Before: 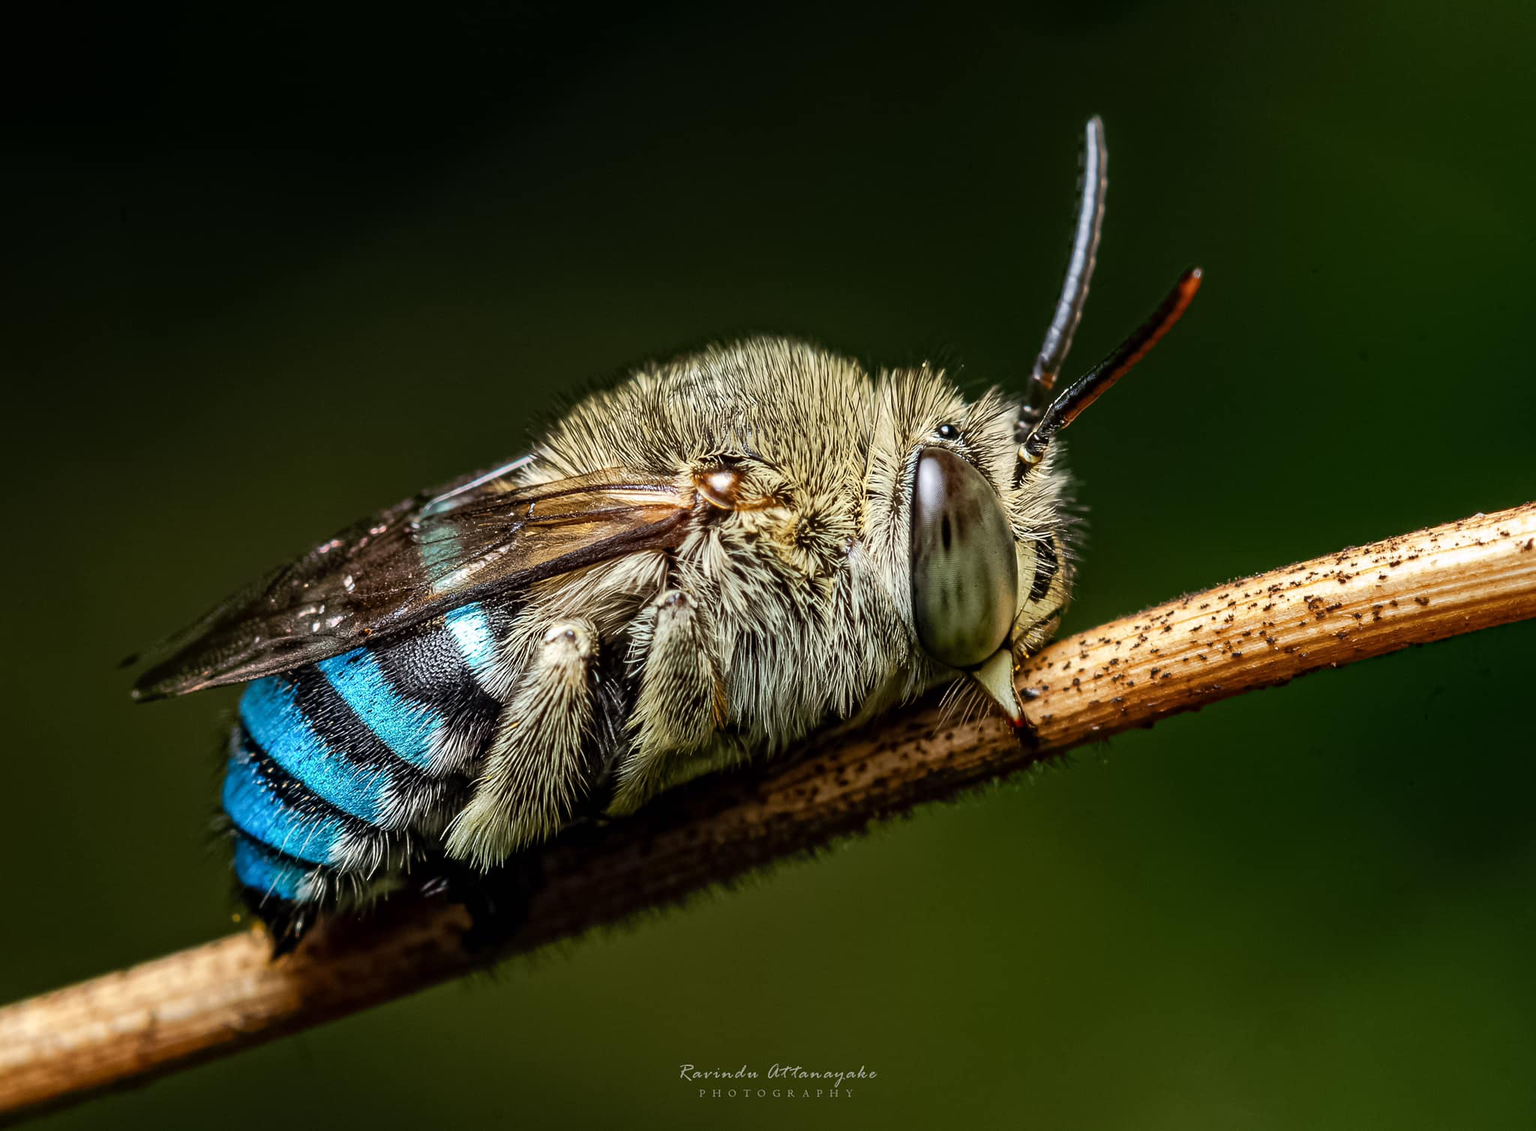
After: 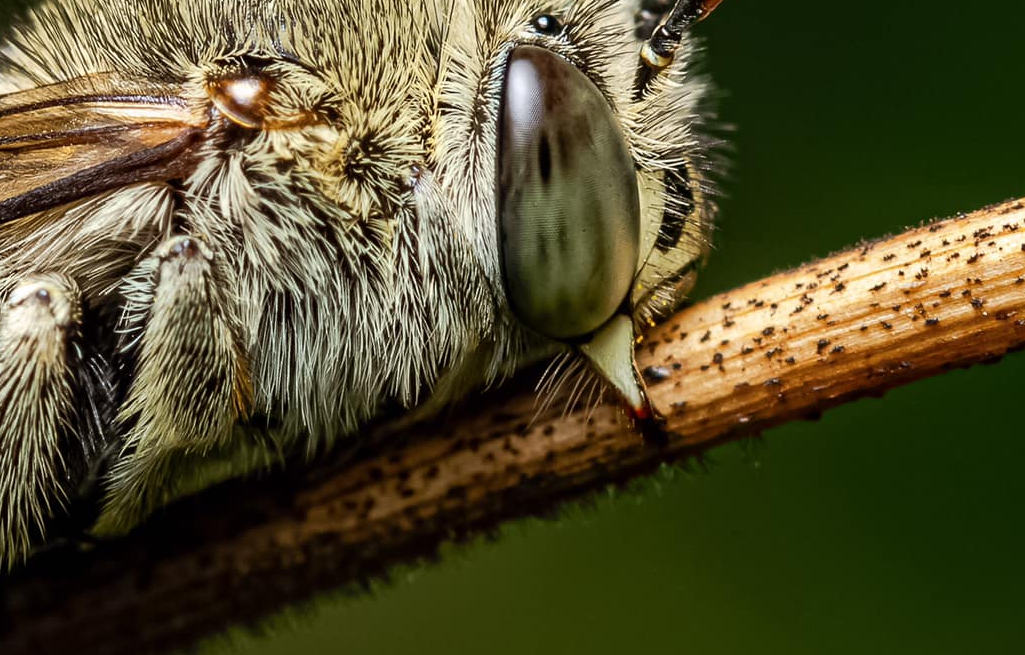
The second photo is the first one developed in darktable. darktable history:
crop: left 35.014%, top 36.563%, right 14.892%, bottom 19.963%
